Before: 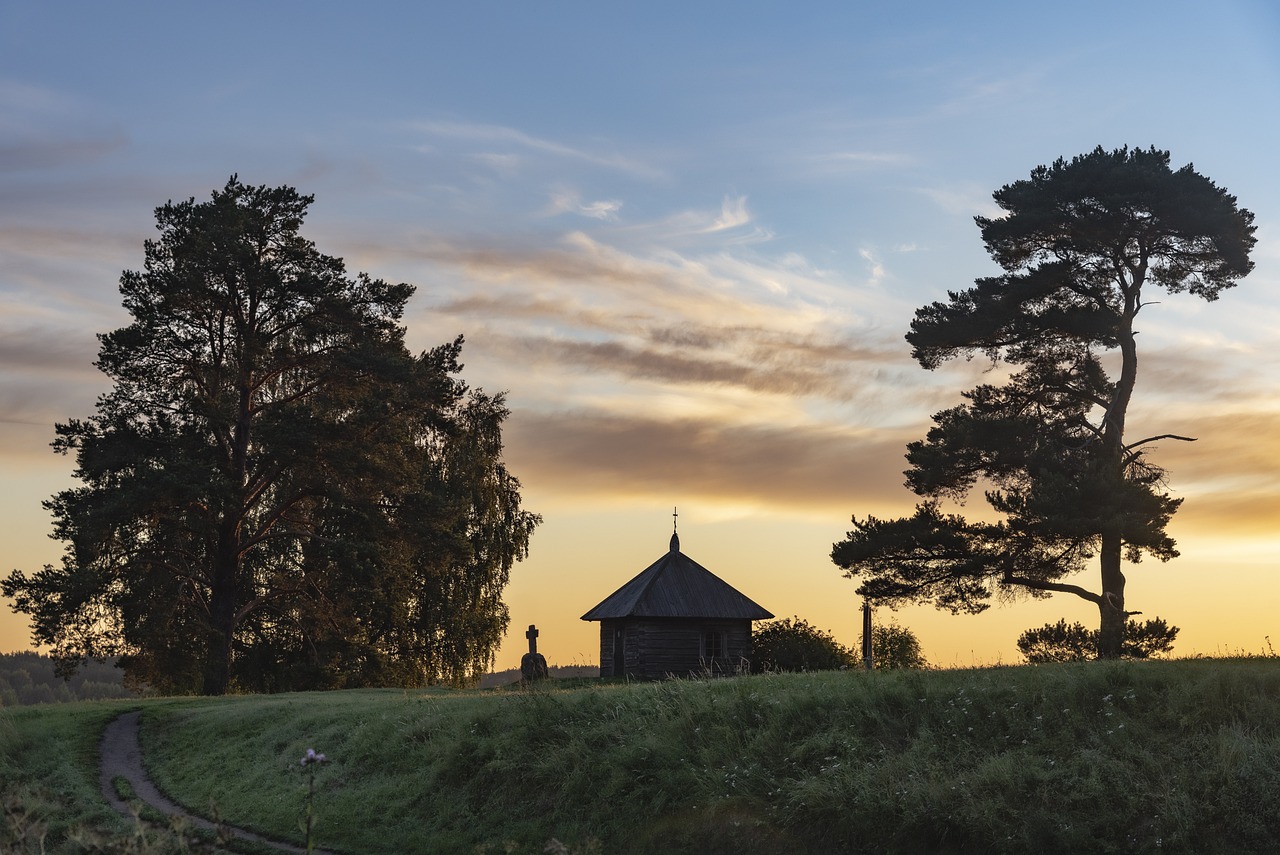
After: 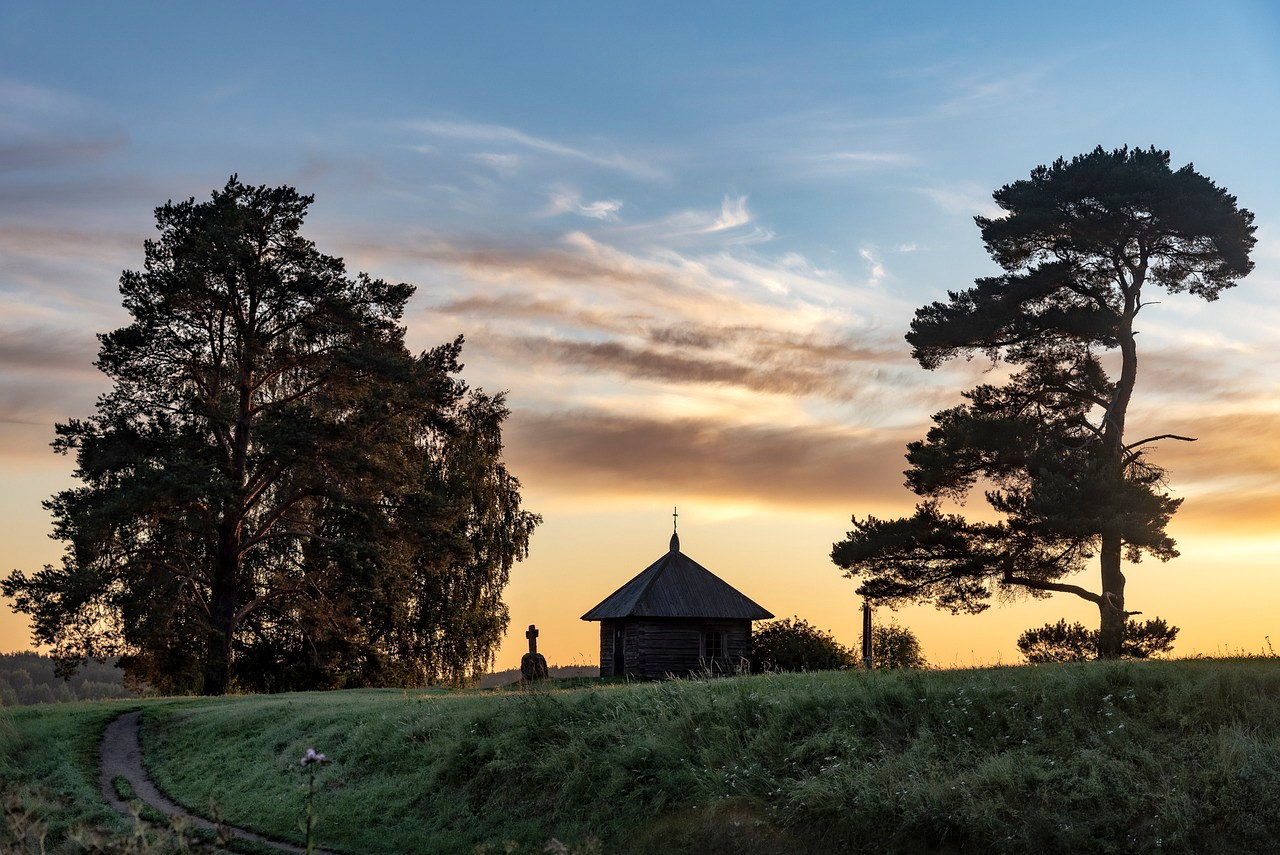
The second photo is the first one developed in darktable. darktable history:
bloom: size 9%, threshold 100%, strength 7%
local contrast: mode bilateral grid, contrast 25, coarseness 60, detail 151%, midtone range 0.2
